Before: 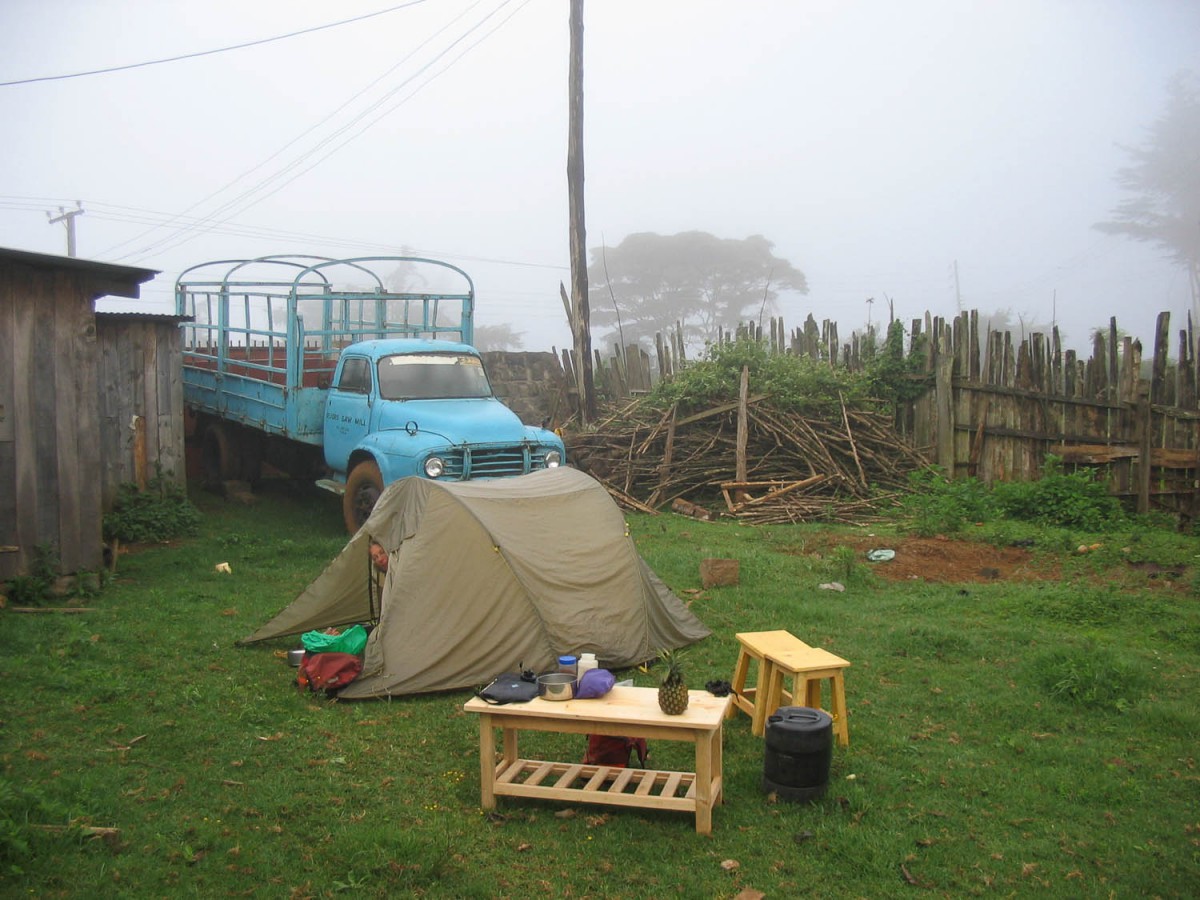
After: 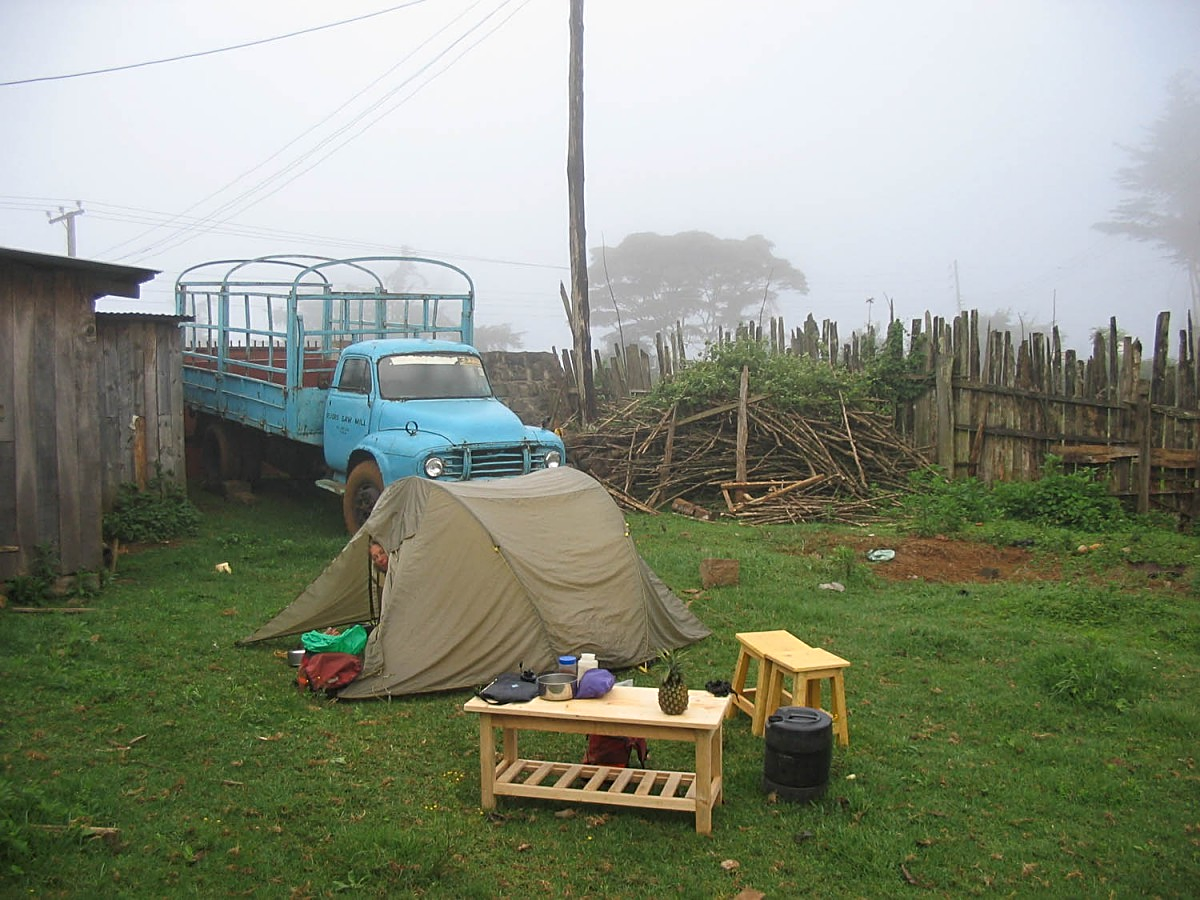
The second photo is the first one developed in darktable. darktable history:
tone equalizer: on, module defaults
white balance: emerald 1
sharpen: on, module defaults
